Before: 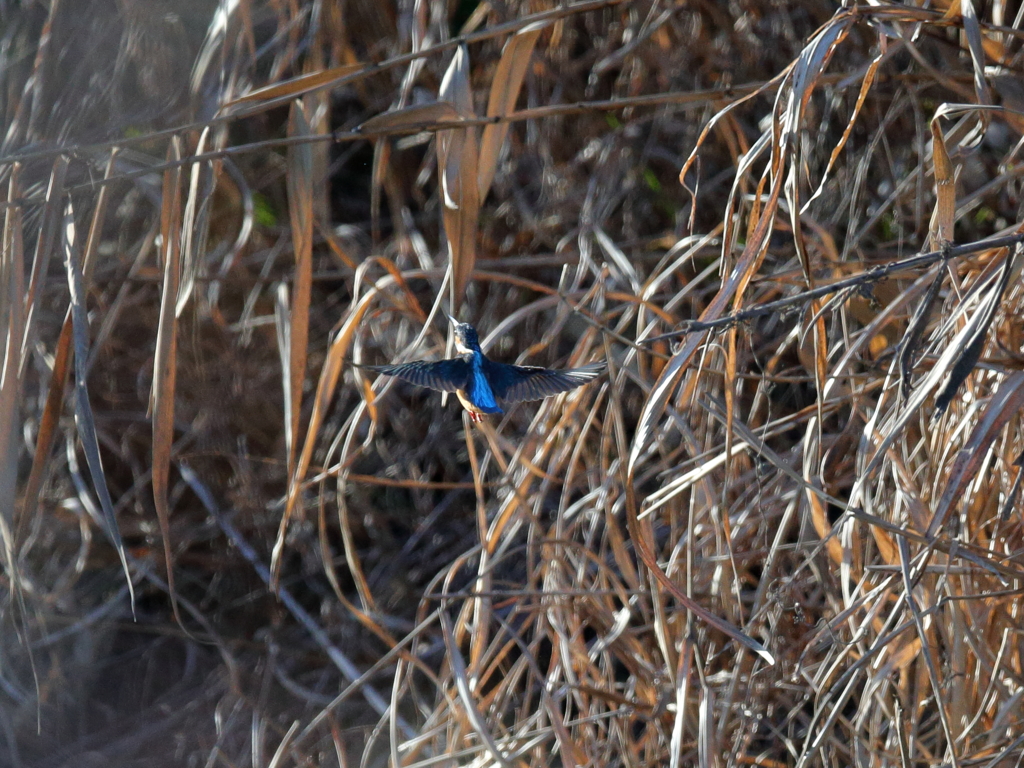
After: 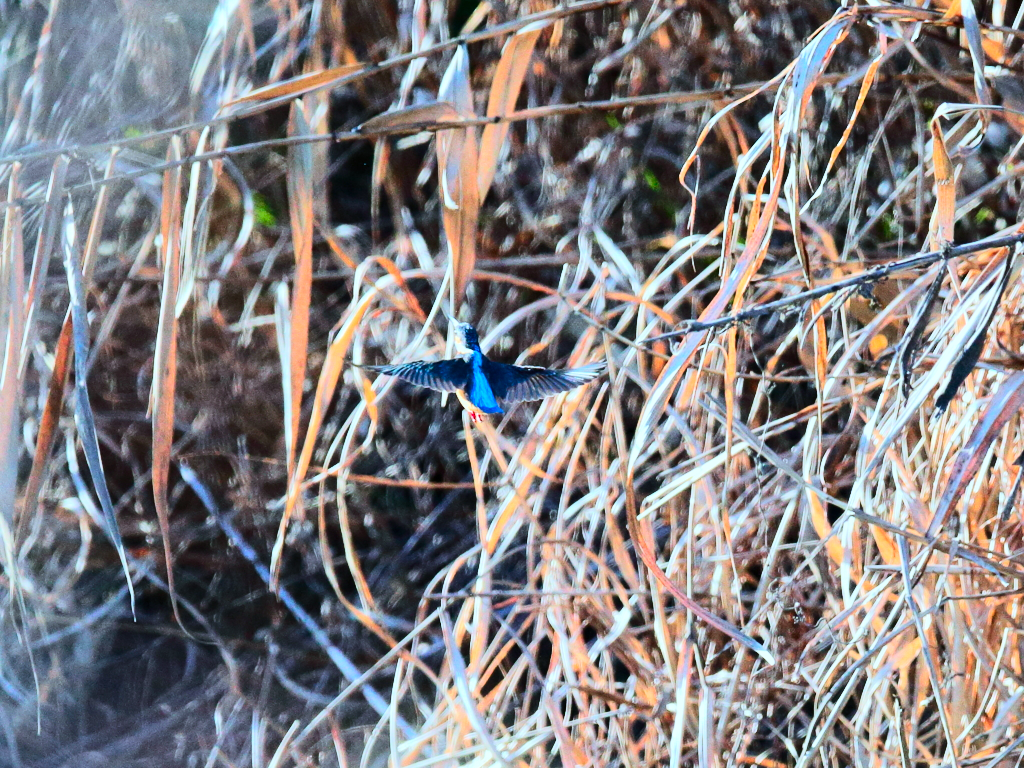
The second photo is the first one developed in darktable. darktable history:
contrast brightness saturation: contrast 0.23, brightness 0.101, saturation 0.291
tone equalizer: -7 EV 0.144 EV, -6 EV 0.615 EV, -5 EV 1.16 EV, -4 EV 1.36 EV, -3 EV 1.15 EV, -2 EV 0.6 EV, -1 EV 0.154 EV, edges refinement/feathering 500, mask exposure compensation -1.57 EV, preserve details no
color calibration: output R [0.946, 0.065, -0.013, 0], output G [-0.246, 1.264, -0.017, 0], output B [0.046, -0.098, 1.05, 0], x 0.37, y 0.382, temperature 4315.6 K
